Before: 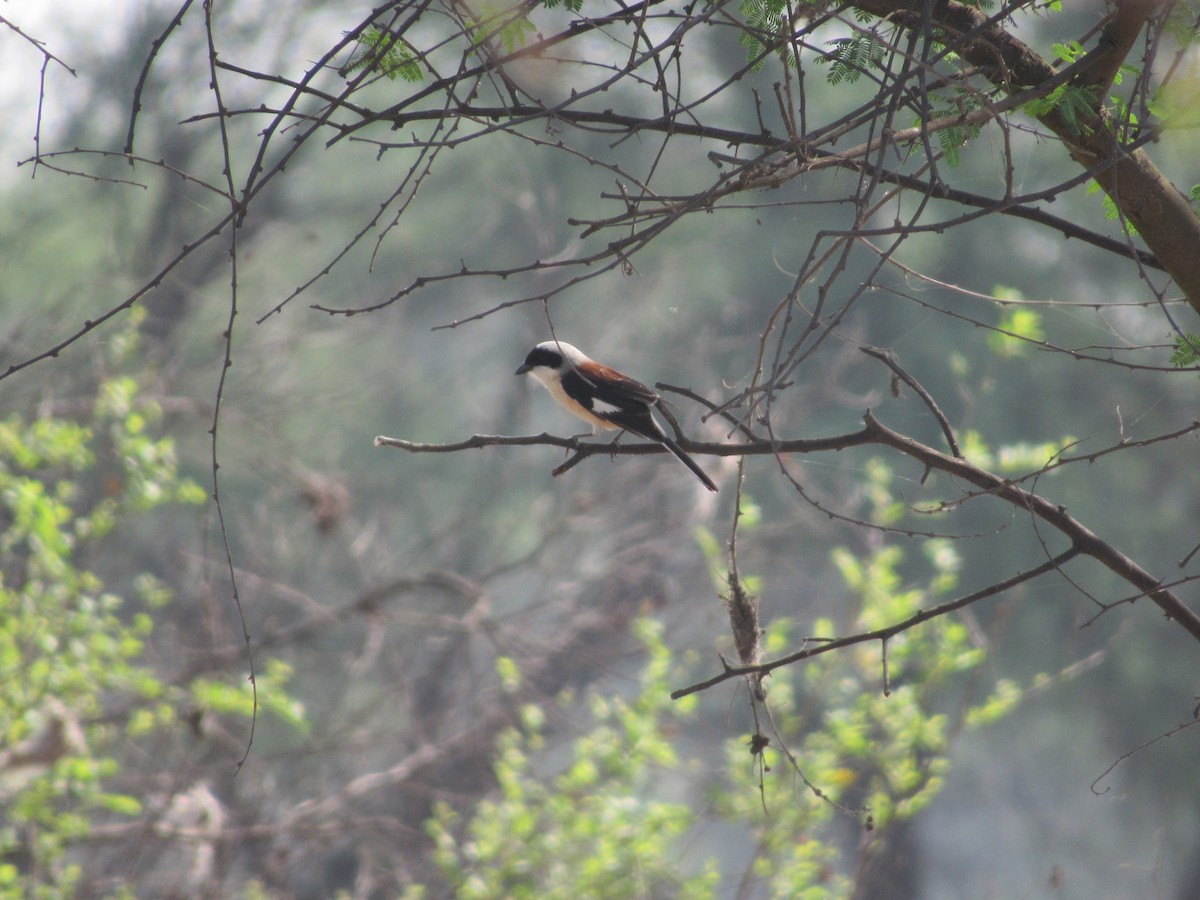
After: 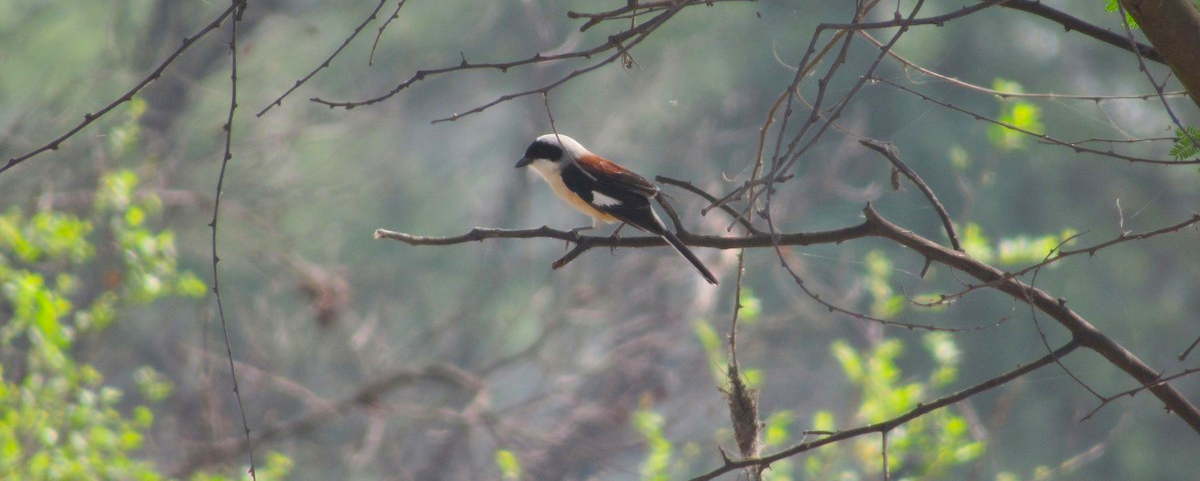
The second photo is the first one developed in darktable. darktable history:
color balance rgb: perceptual saturation grading › global saturation 30%, global vibrance 10%
crop and rotate: top 23.043%, bottom 23.437%
